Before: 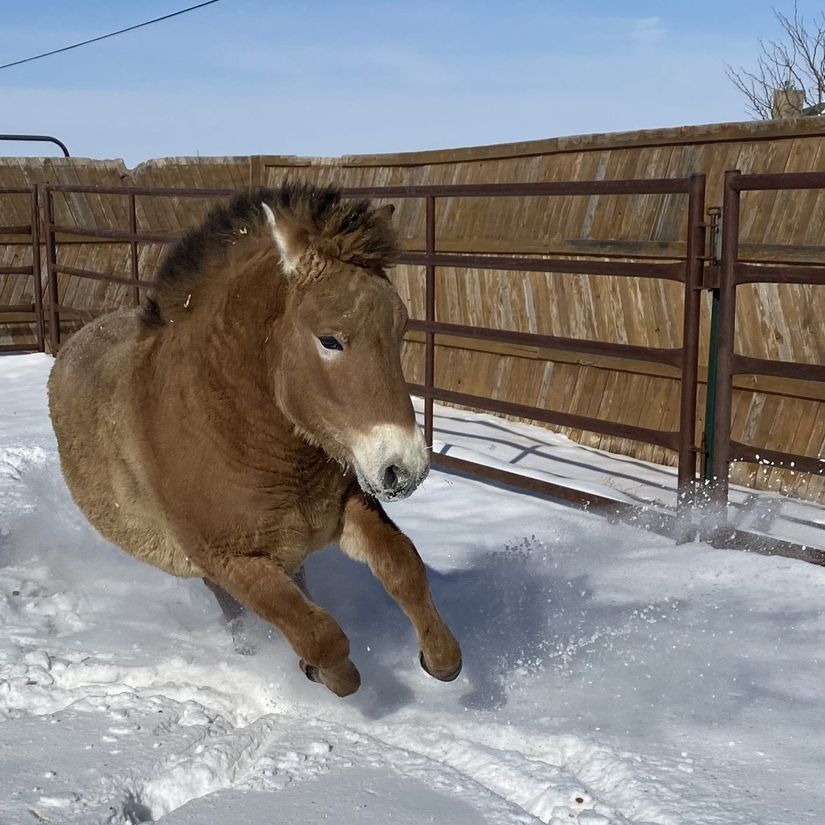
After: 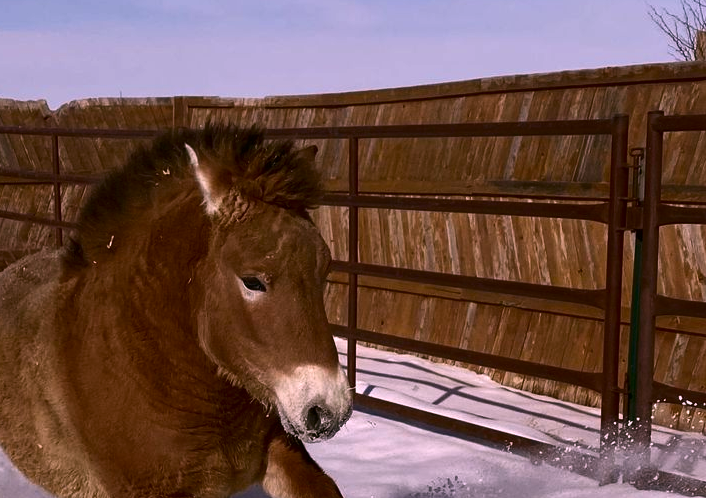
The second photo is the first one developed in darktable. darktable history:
crop and rotate: left 9.345%, top 7.22%, right 4.982%, bottom 32.331%
contrast brightness saturation: contrast 0.13, brightness -0.24, saturation 0.14
white balance: red 1.188, blue 1.11
color balance: mode lift, gamma, gain (sRGB), lift [1.04, 1, 1, 0.97], gamma [1.01, 1, 1, 0.97], gain [0.96, 1, 1, 0.97]
